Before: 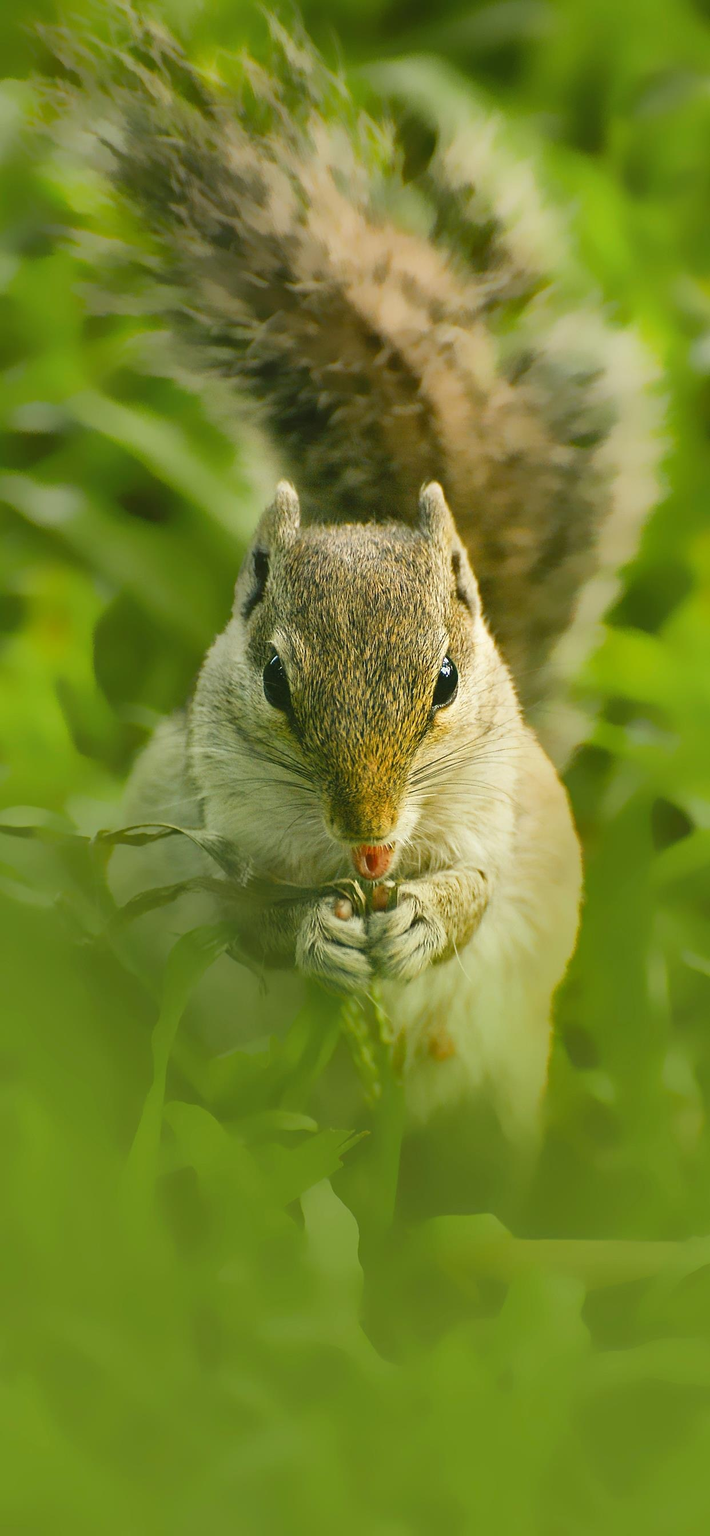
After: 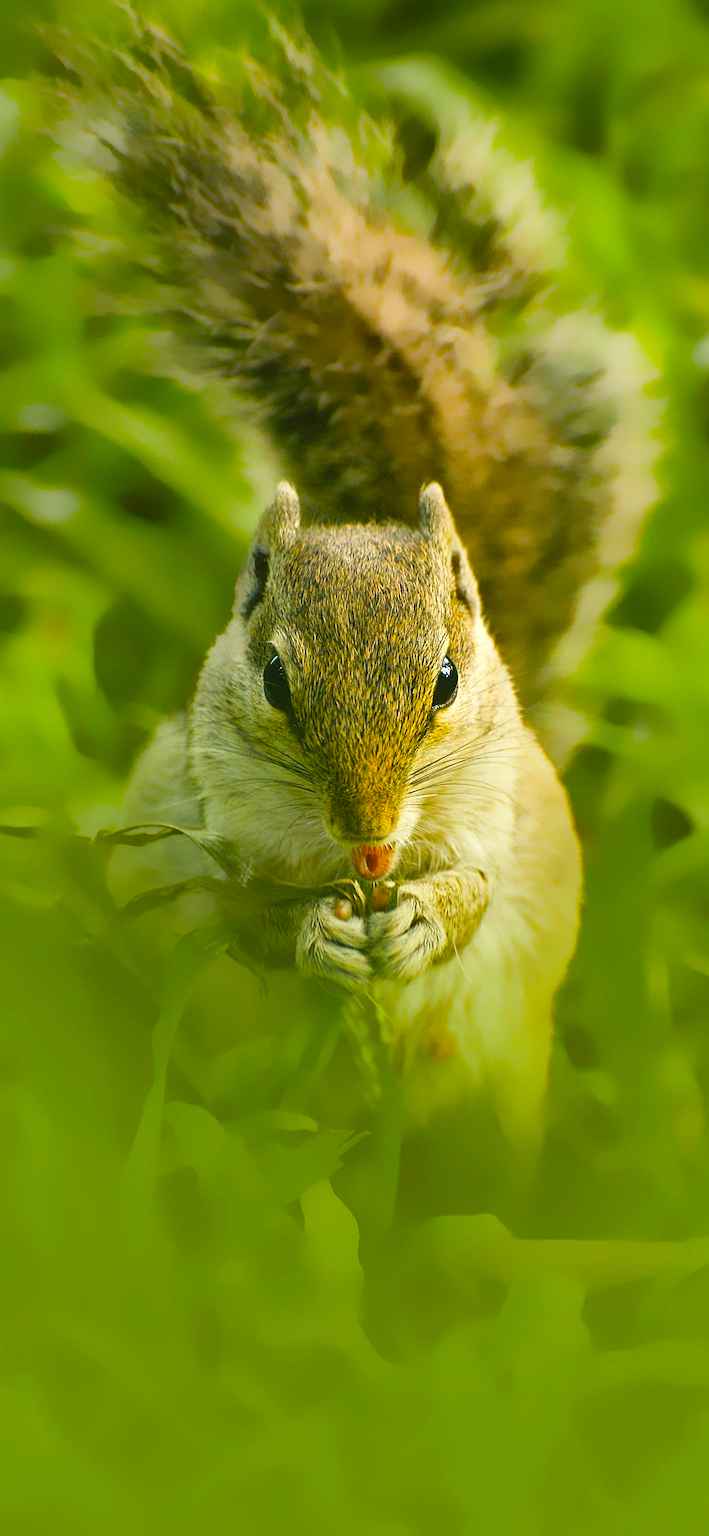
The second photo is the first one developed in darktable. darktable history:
color balance rgb: perceptual saturation grading › global saturation 36.432%, global vibrance 14.636%
shadows and highlights: shadows -12.4, white point adjustment 4.08, highlights 26.68
